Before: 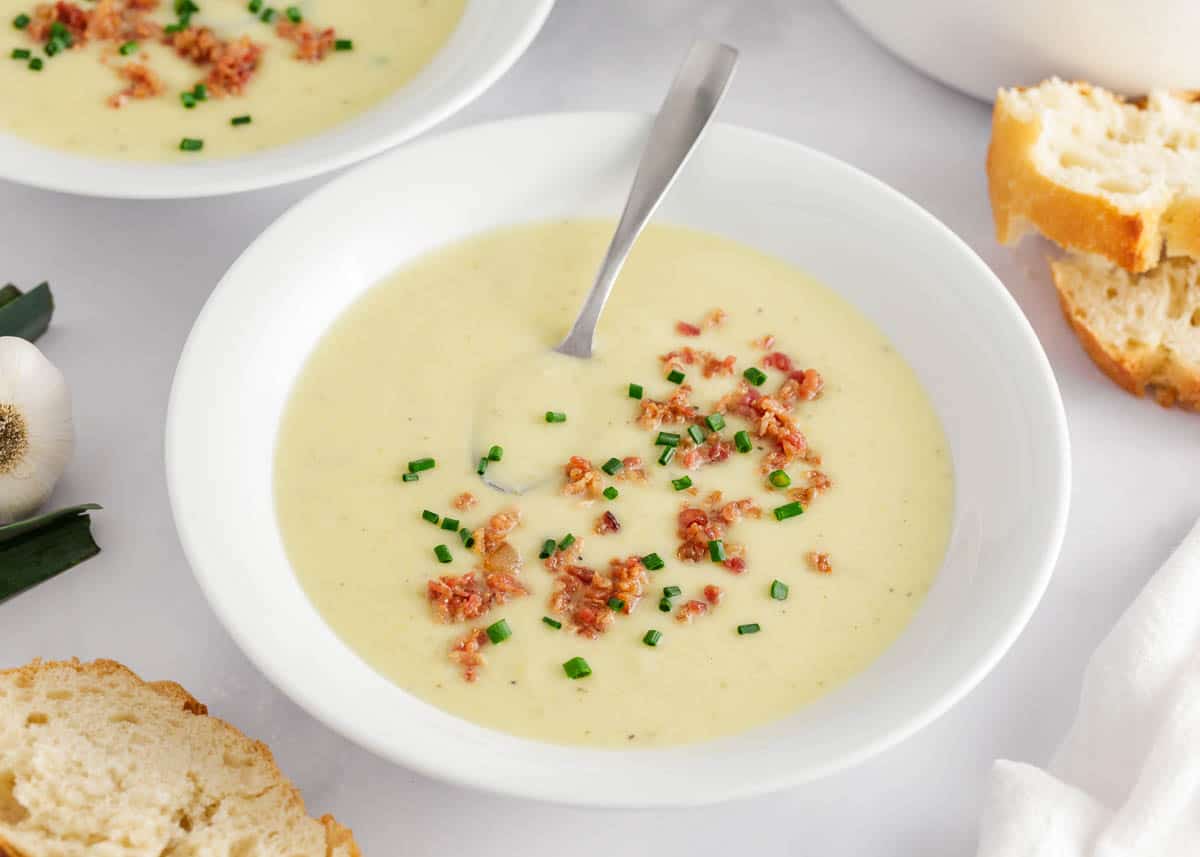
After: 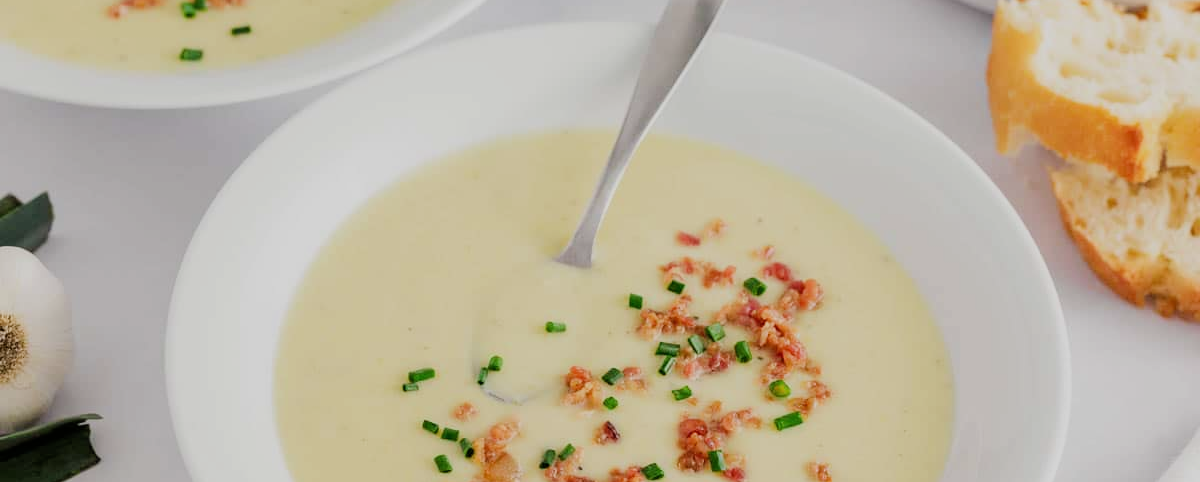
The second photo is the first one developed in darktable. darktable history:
filmic rgb: black relative exposure -7.65 EV, white relative exposure 4.56 EV, hardness 3.61
crop and rotate: top 10.57%, bottom 33.102%
